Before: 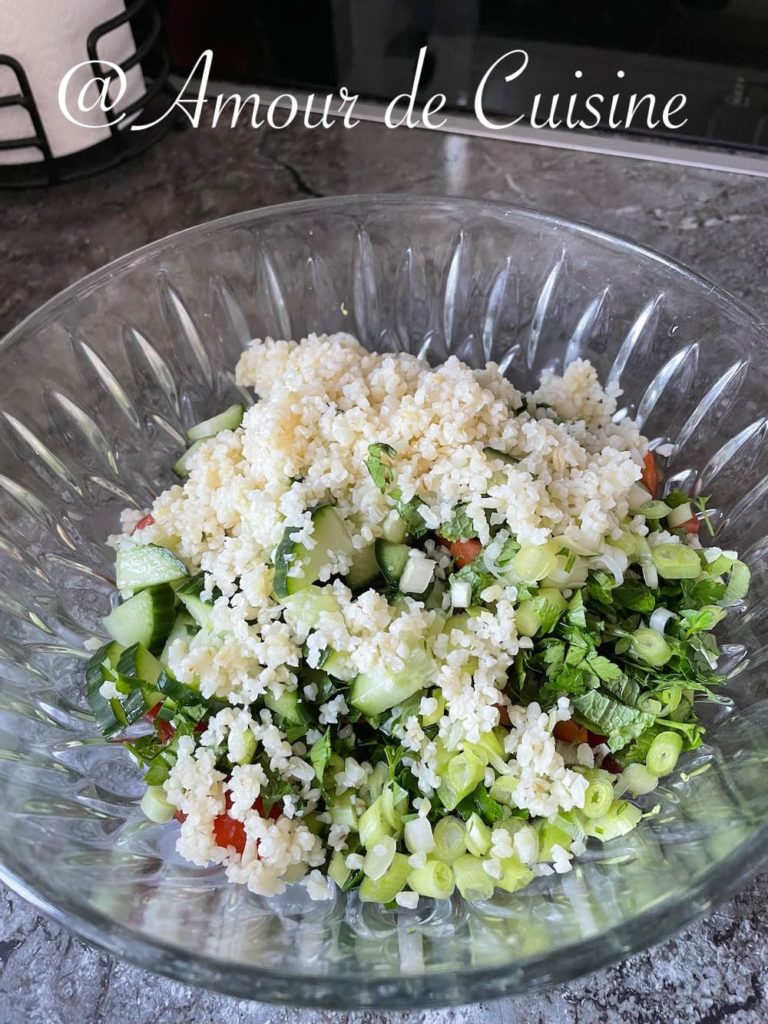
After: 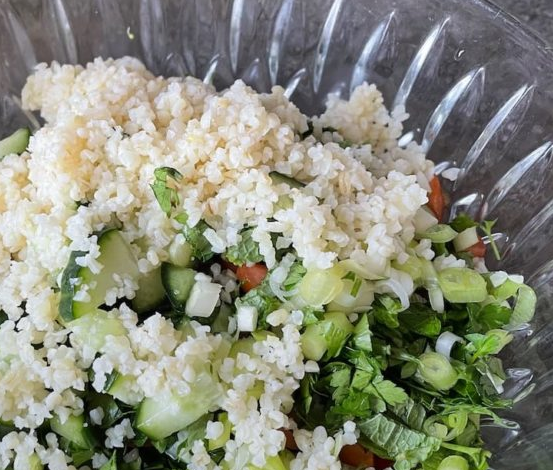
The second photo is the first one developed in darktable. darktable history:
graduated density: rotation -180°, offset 24.95
crop and rotate: left 27.938%, top 27.046%, bottom 27.046%
